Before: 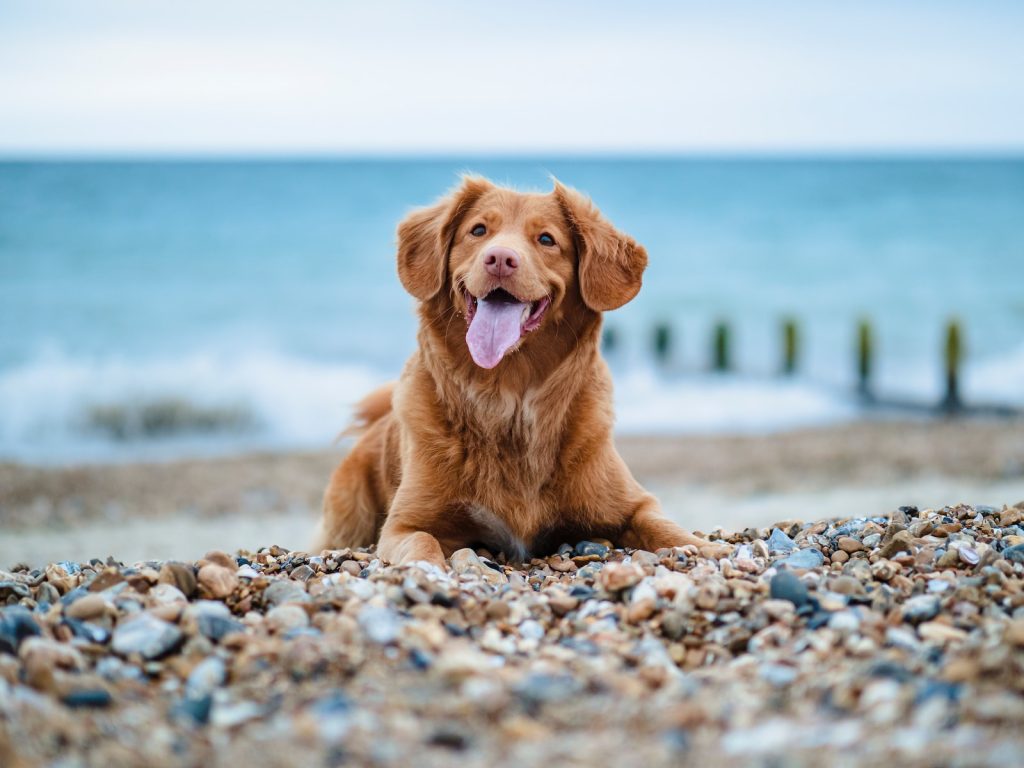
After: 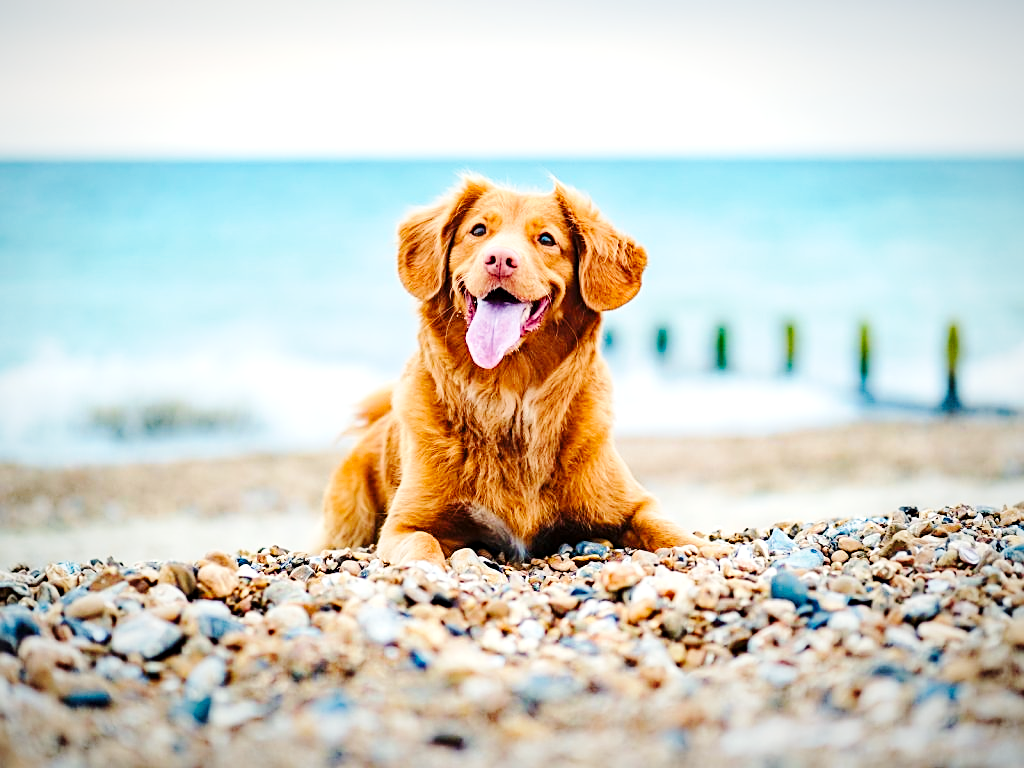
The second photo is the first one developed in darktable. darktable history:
base curve: curves: ch0 [(0, 0) (0.036, 0.025) (0.121, 0.166) (0.206, 0.329) (0.605, 0.79) (1, 1)], preserve colors none
haze removal: compatibility mode true, adaptive false
exposure: black level correction 0.001, exposure 0.498 EV, compensate highlight preservation false
sharpen: on, module defaults
color balance rgb: highlights gain › chroma 3.09%, highlights gain › hue 73.24°, perceptual saturation grading › global saturation 0.122%, perceptual brilliance grading › mid-tones 10.426%, perceptual brilliance grading › shadows 15.715%, global vibrance 20%
vignetting: fall-off radius 100.94%, center (-0.033, -0.043), width/height ratio 1.339, unbound false
